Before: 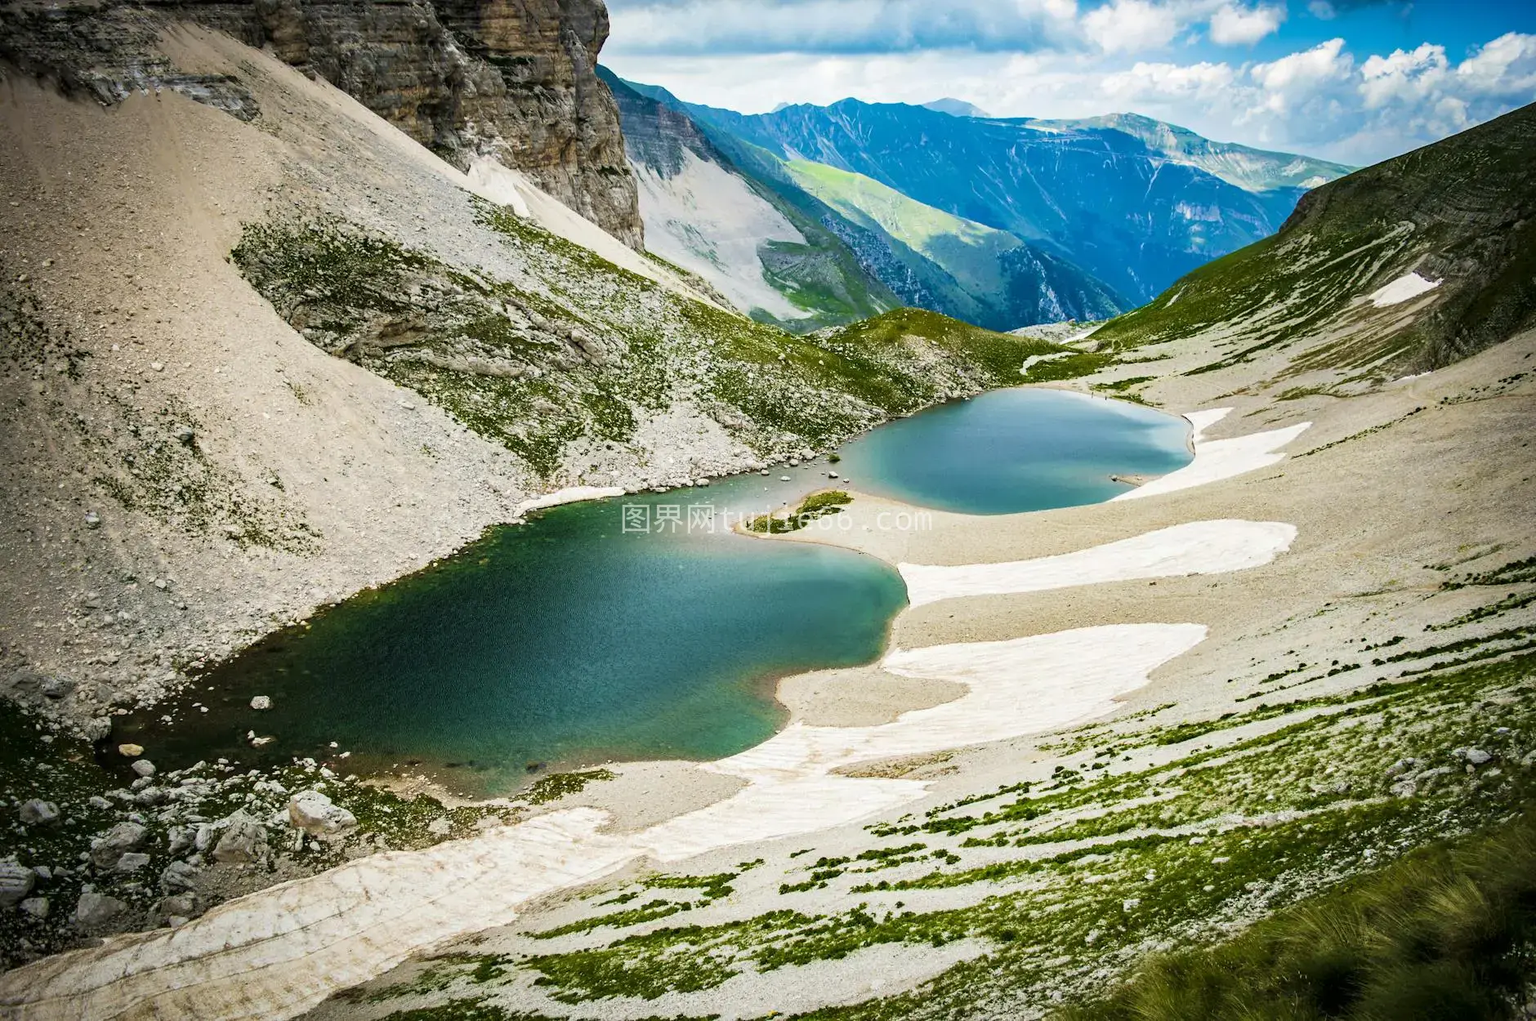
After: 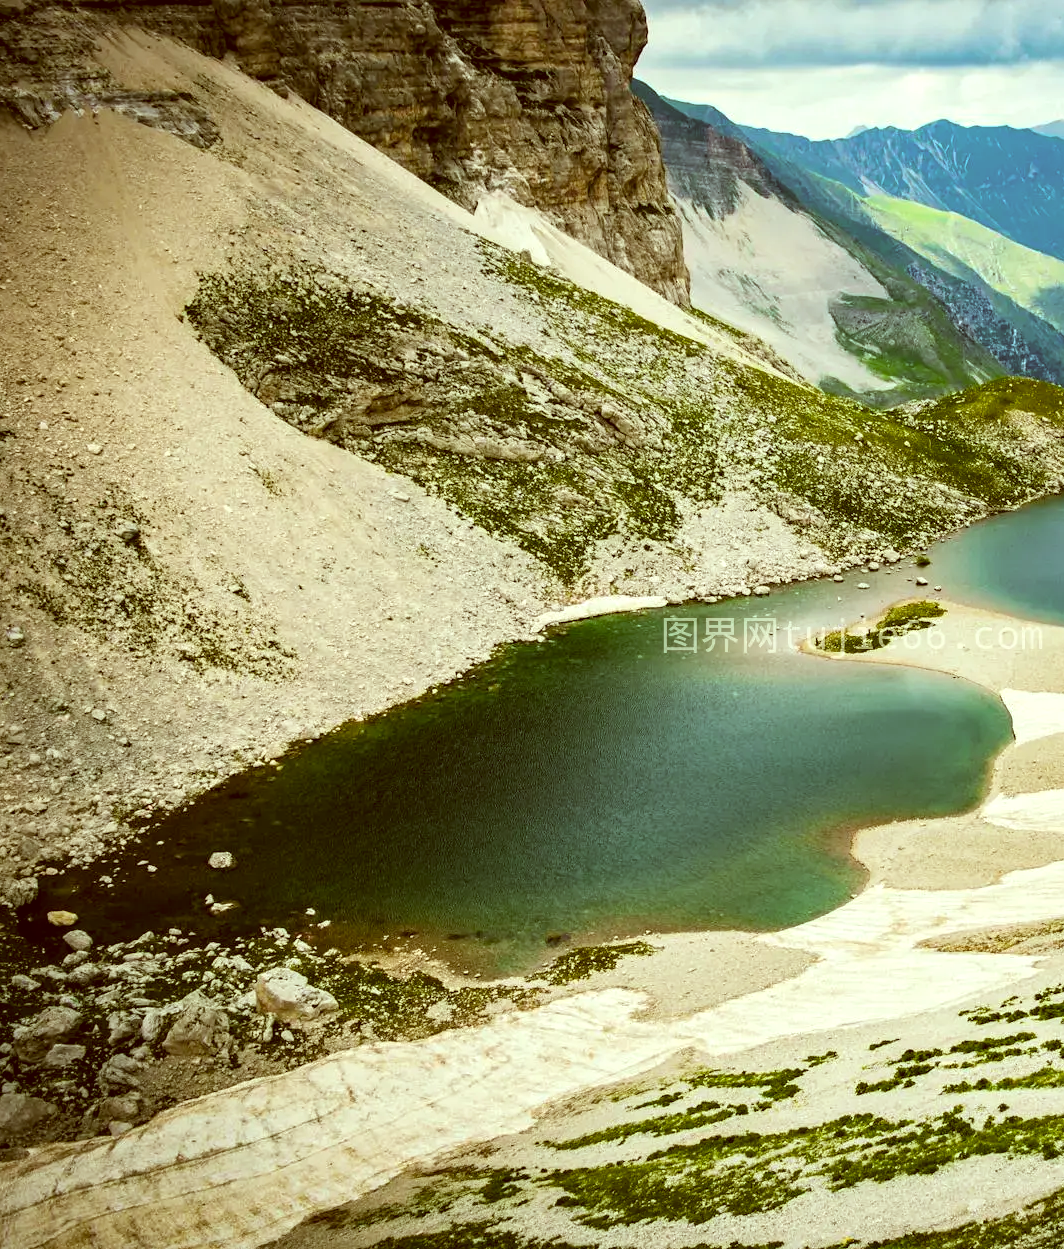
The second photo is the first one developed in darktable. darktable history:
crop: left 5.242%, right 38.135%
color correction: highlights a* -6.19, highlights b* 9.18, shadows a* 10.52, shadows b* 23.93
levels: levels [0.016, 0.484, 0.953]
